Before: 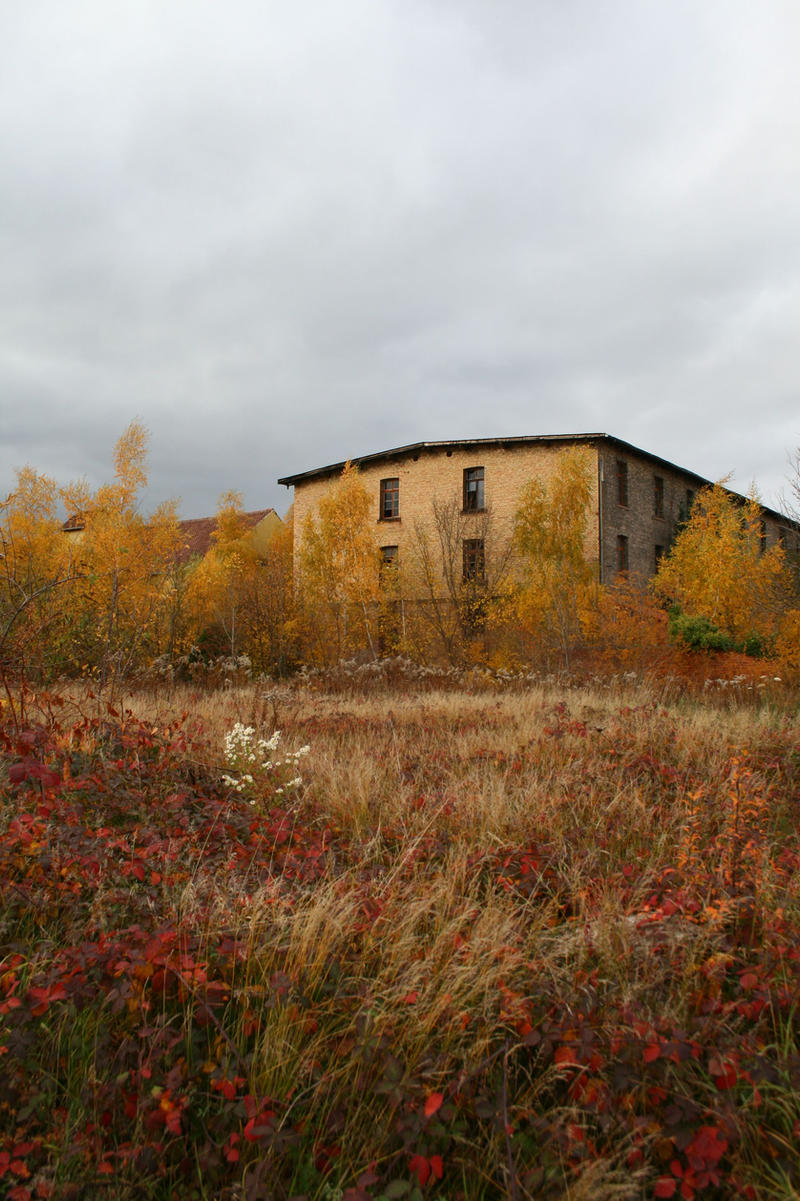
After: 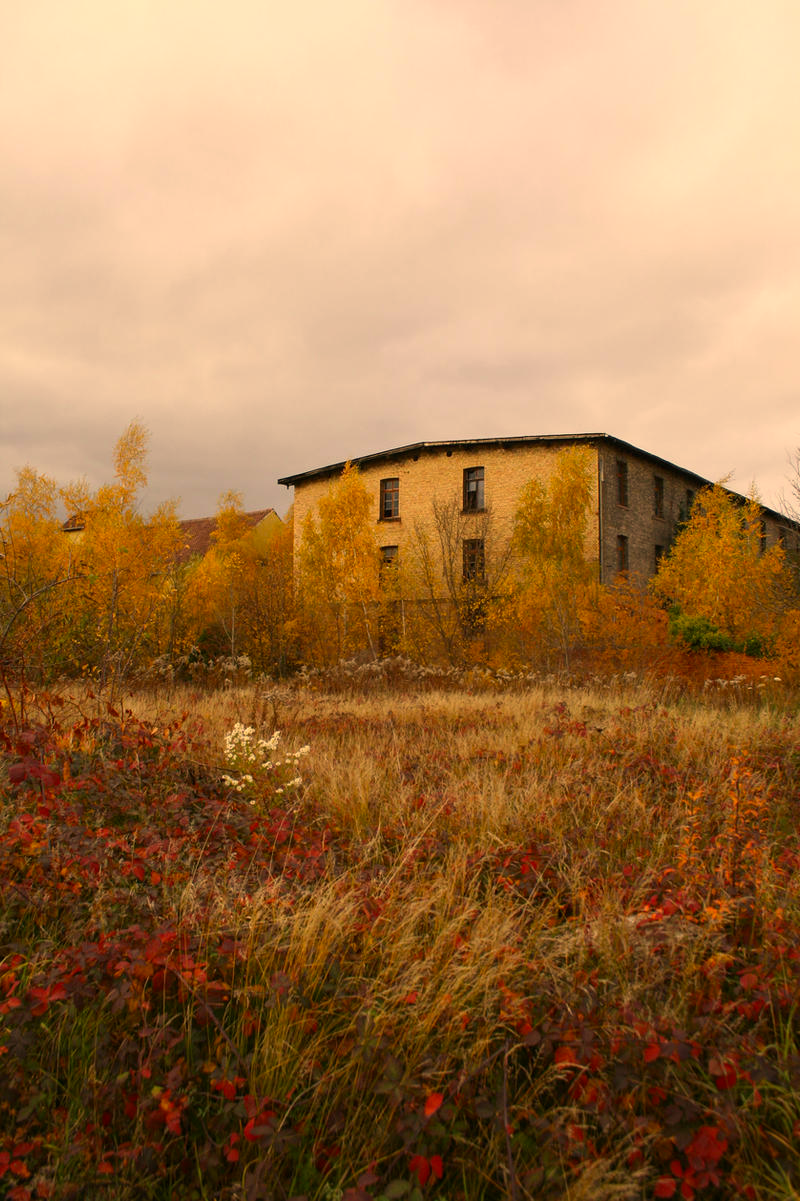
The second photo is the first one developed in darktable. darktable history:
color correction: highlights a* 14.99, highlights b* 31.1
